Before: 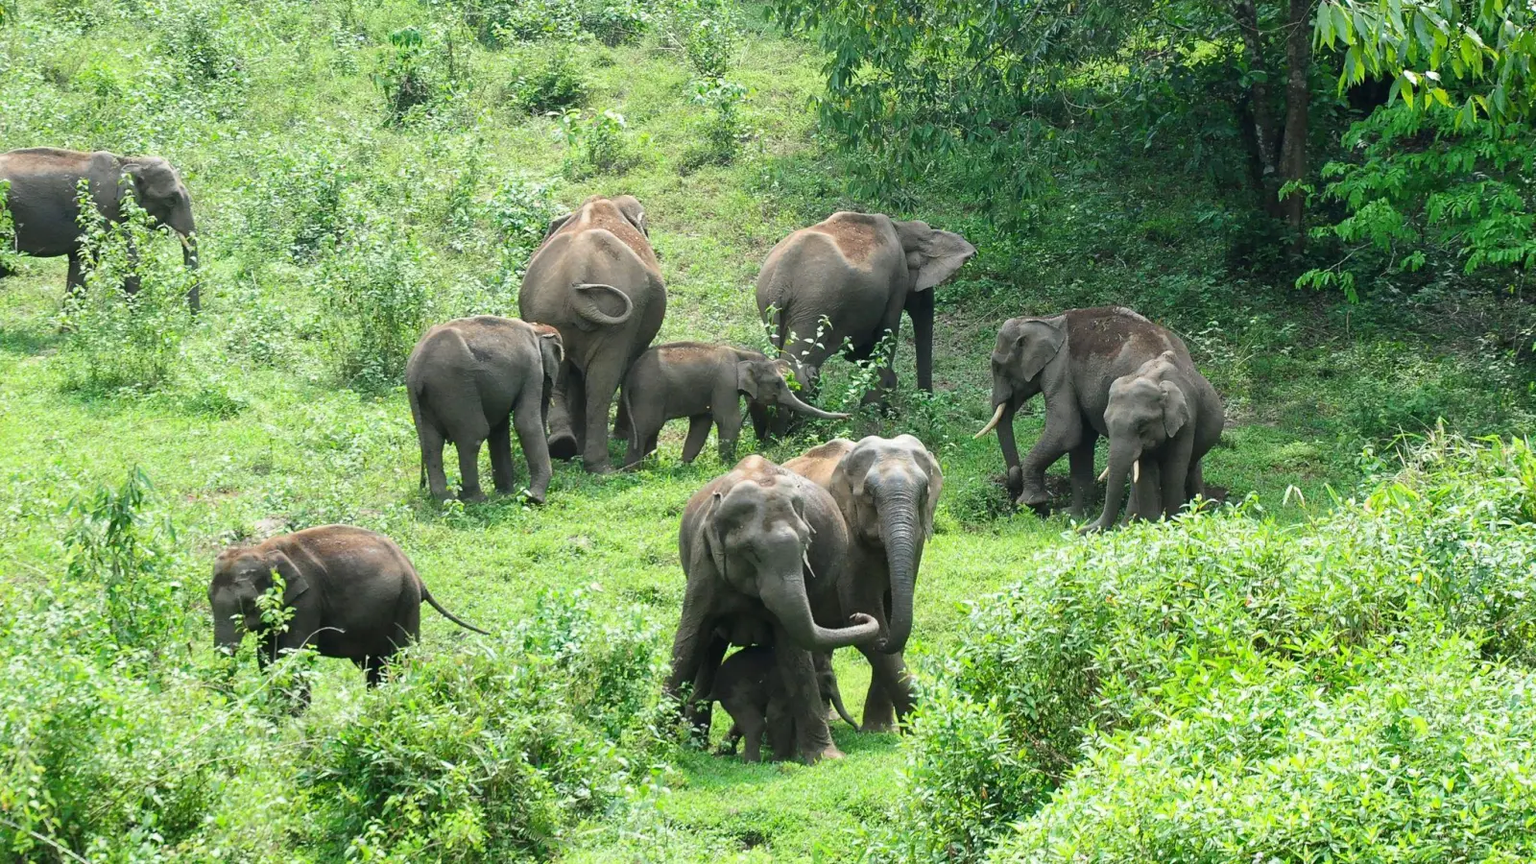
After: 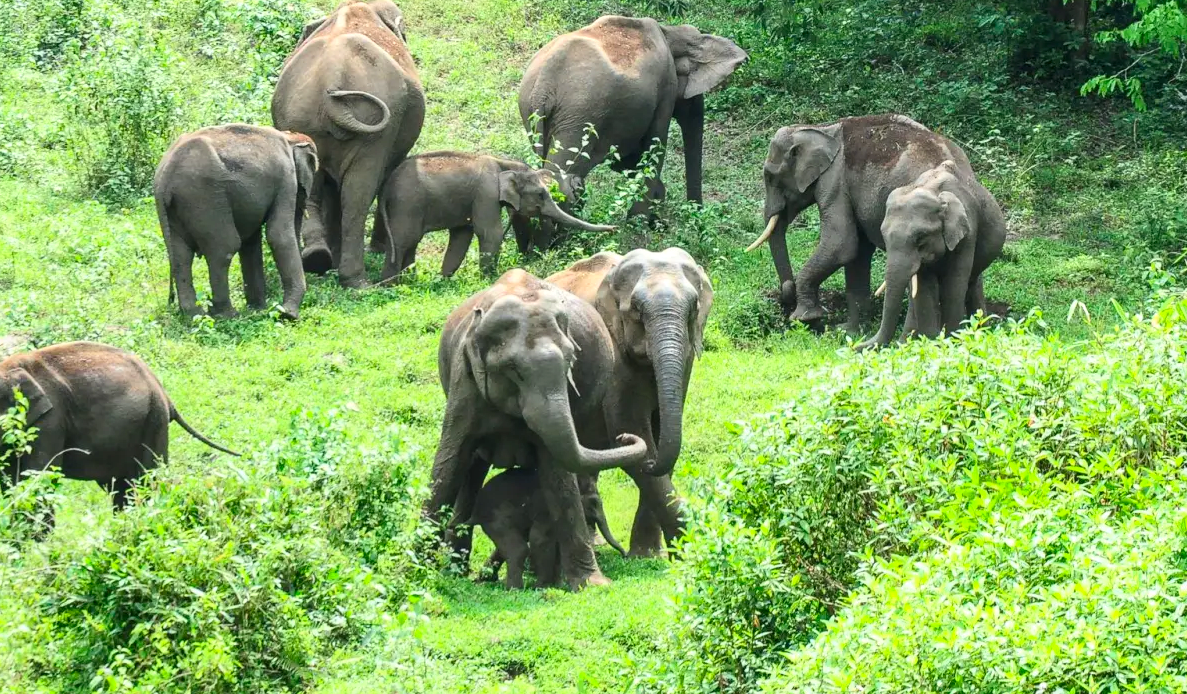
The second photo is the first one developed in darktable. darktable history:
contrast brightness saturation: contrast 0.198, brightness 0.156, saturation 0.227
local contrast: on, module defaults
tone equalizer: on, module defaults
crop: left 16.839%, top 22.839%, right 8.912%
